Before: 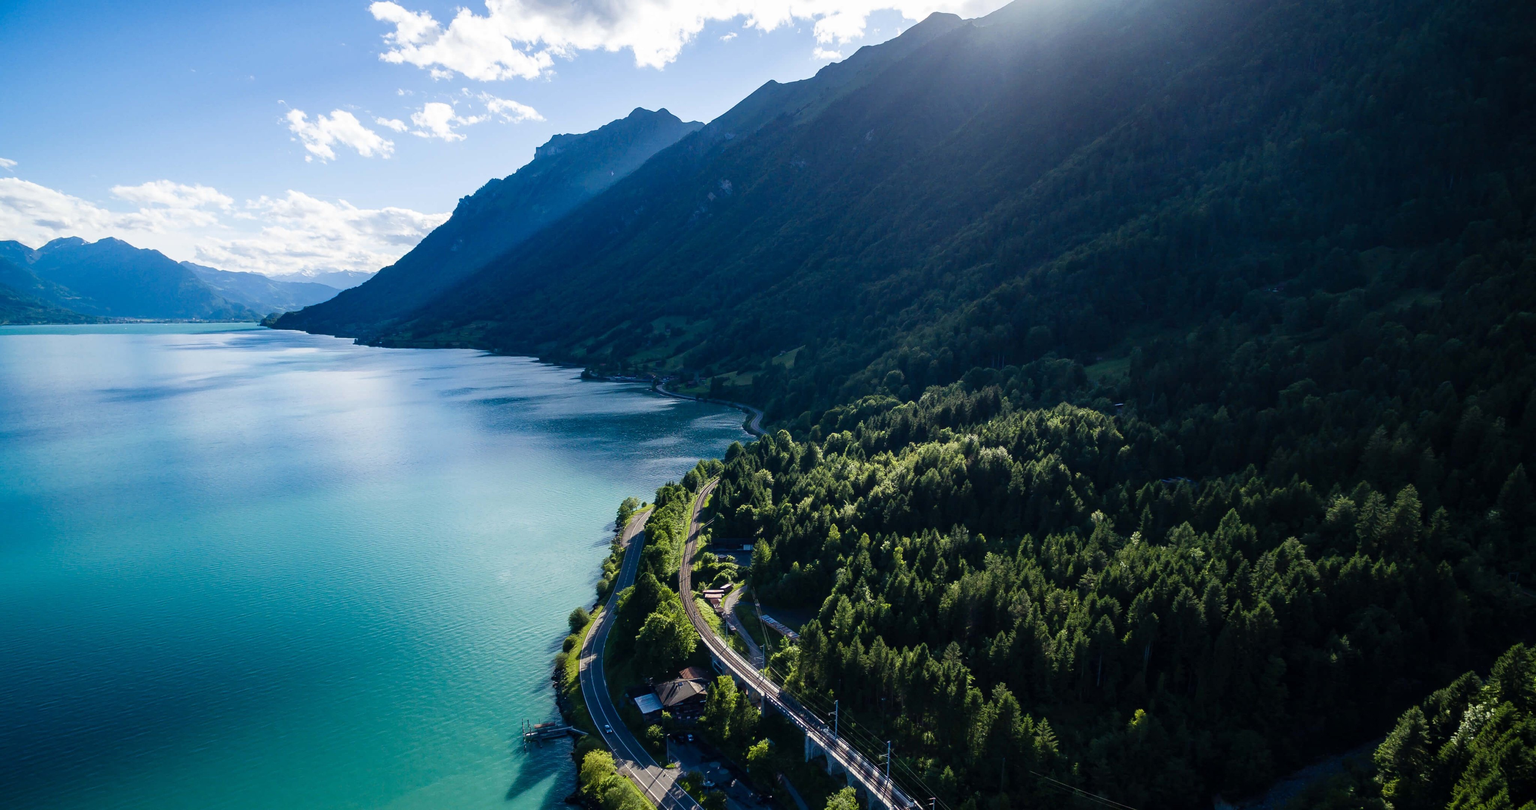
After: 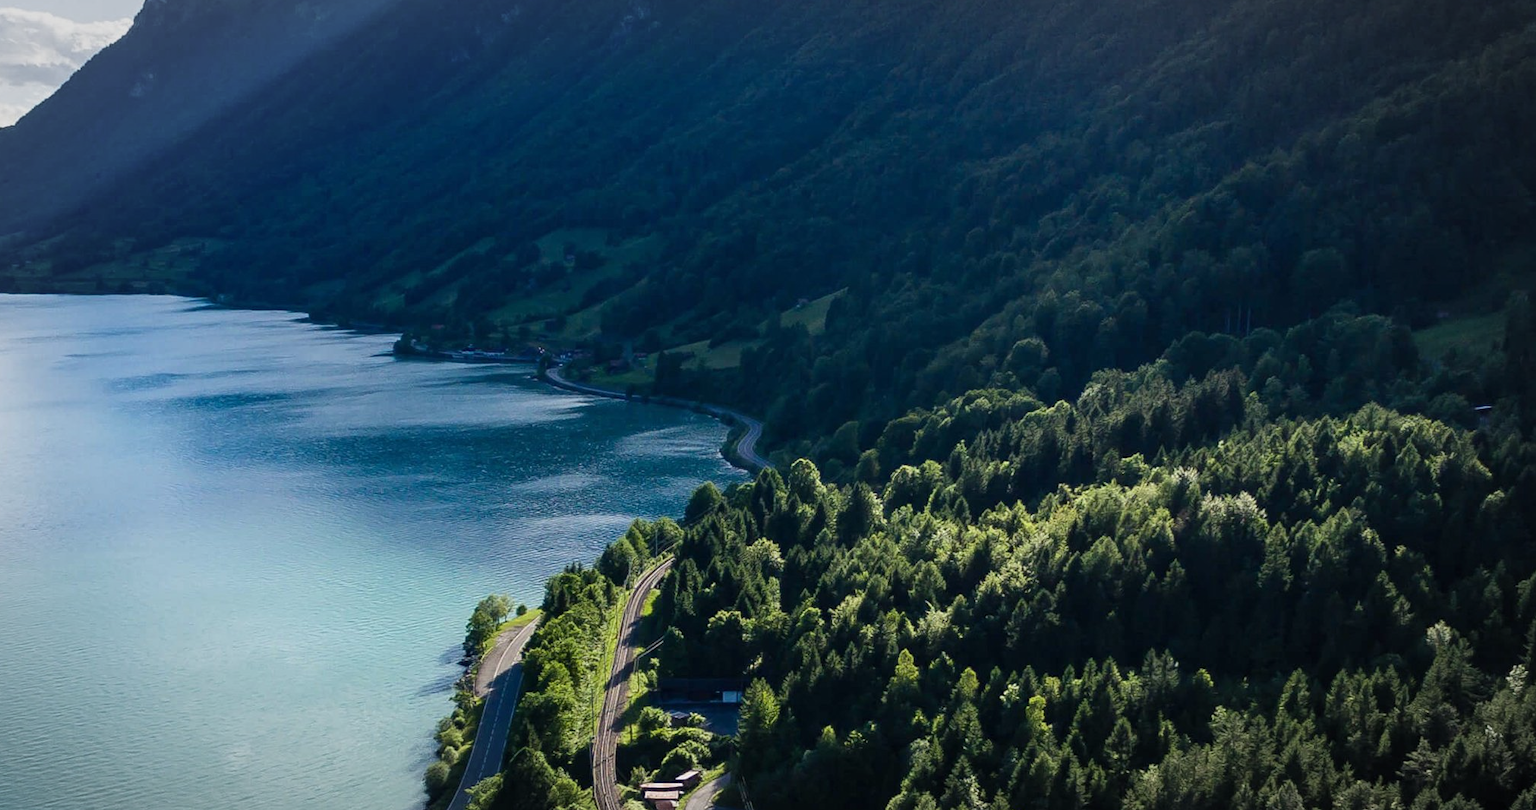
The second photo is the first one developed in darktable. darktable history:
crop: left 25.192%, top 25.109%, right 25.404%, bottom 25.422%
vignetting: brightness -0.28, automatic ratio true
